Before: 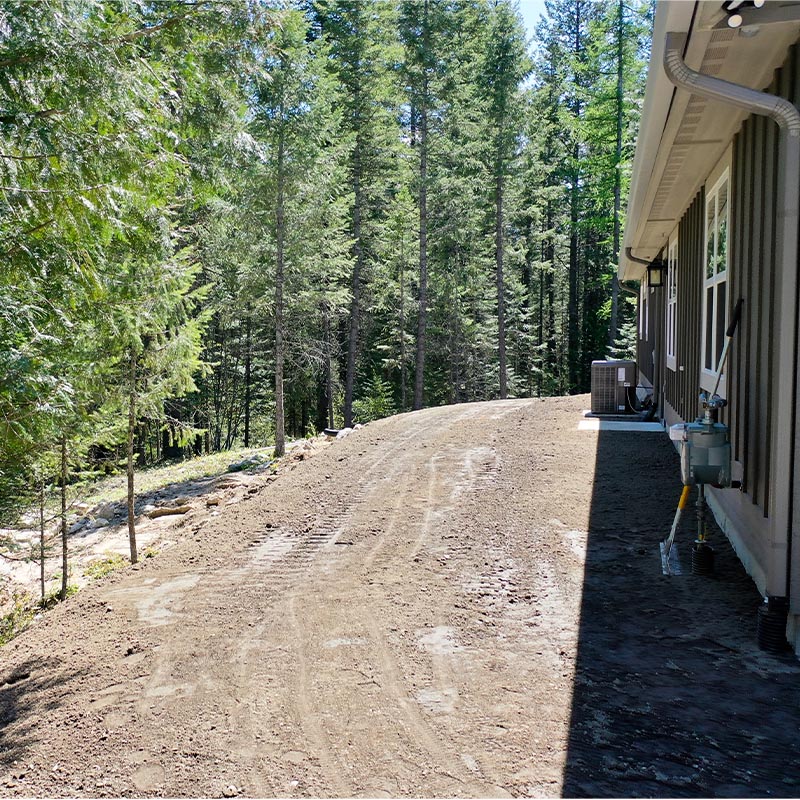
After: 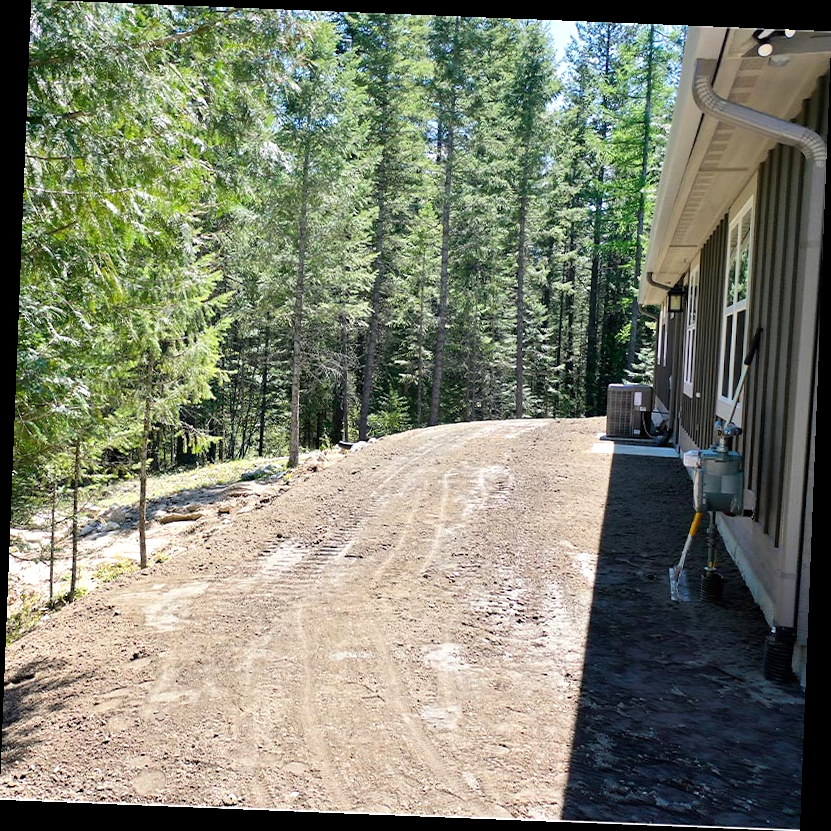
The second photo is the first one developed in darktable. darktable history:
exposure: exposure 0.3 EV, compensate highlight preservation false
rotate and perspective: rotation 2.27°, automatic cropping off
